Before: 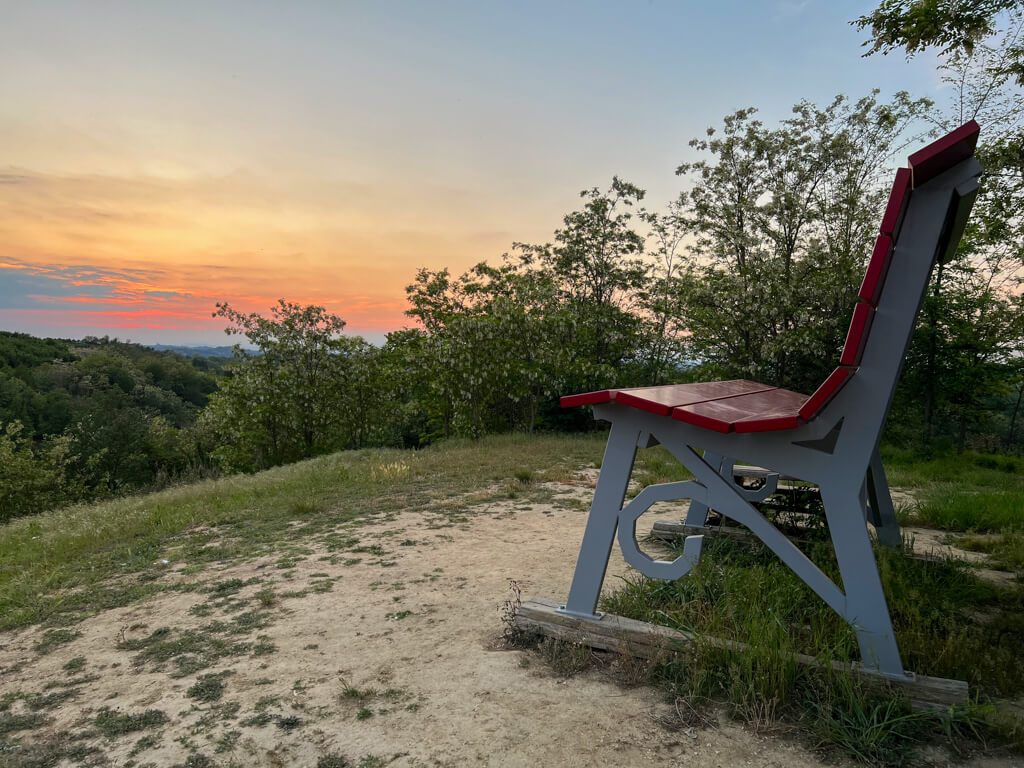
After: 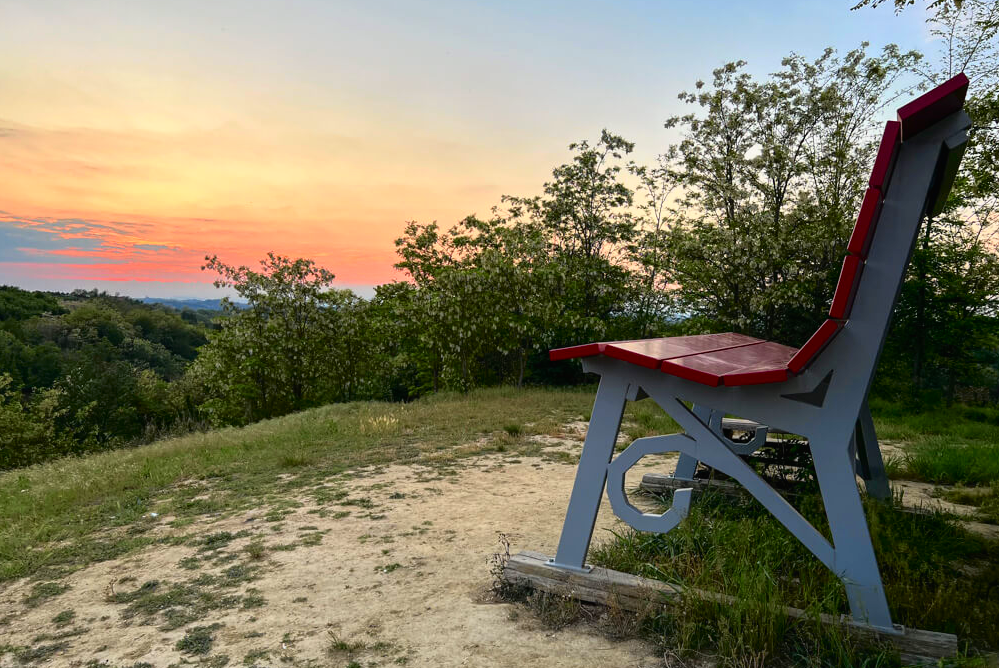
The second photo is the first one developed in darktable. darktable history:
crop: left 1.078%, top 6.17%, right 1.289%, bottom 6.765%
tone curve: curves: ch0 [(0, 0.01) (0.037, 0.032) (0.131, 0.108) (0.275, 0.286) (0.483, 0.517) (0.61, 0.661) (0.697, 0.768) (0.797, 0.876) (0.888, 0.952) (0.997, 0.995)]; ch1 [(0, 0) (0.312, 0.262) (0.425, 0.402) (0.5, 0.5) (0.527, 0.532) (0.556, 0.585) (0.683, 0.706) (0.746, 0.77) (1, 1)]; ch2 [(0, 0) (0.223, 0.185) (0.333, 0.284) (0.432, 0.4) (0.502, 0.502) (0.525, 0.527) (0.545, 0.564) (0.587, 0.613) (0.636, 0.654) (0.711, 0.729) (0.845, 0.855) (0.998, 0.977)], color space Lab, independent channels, preserve colors none
